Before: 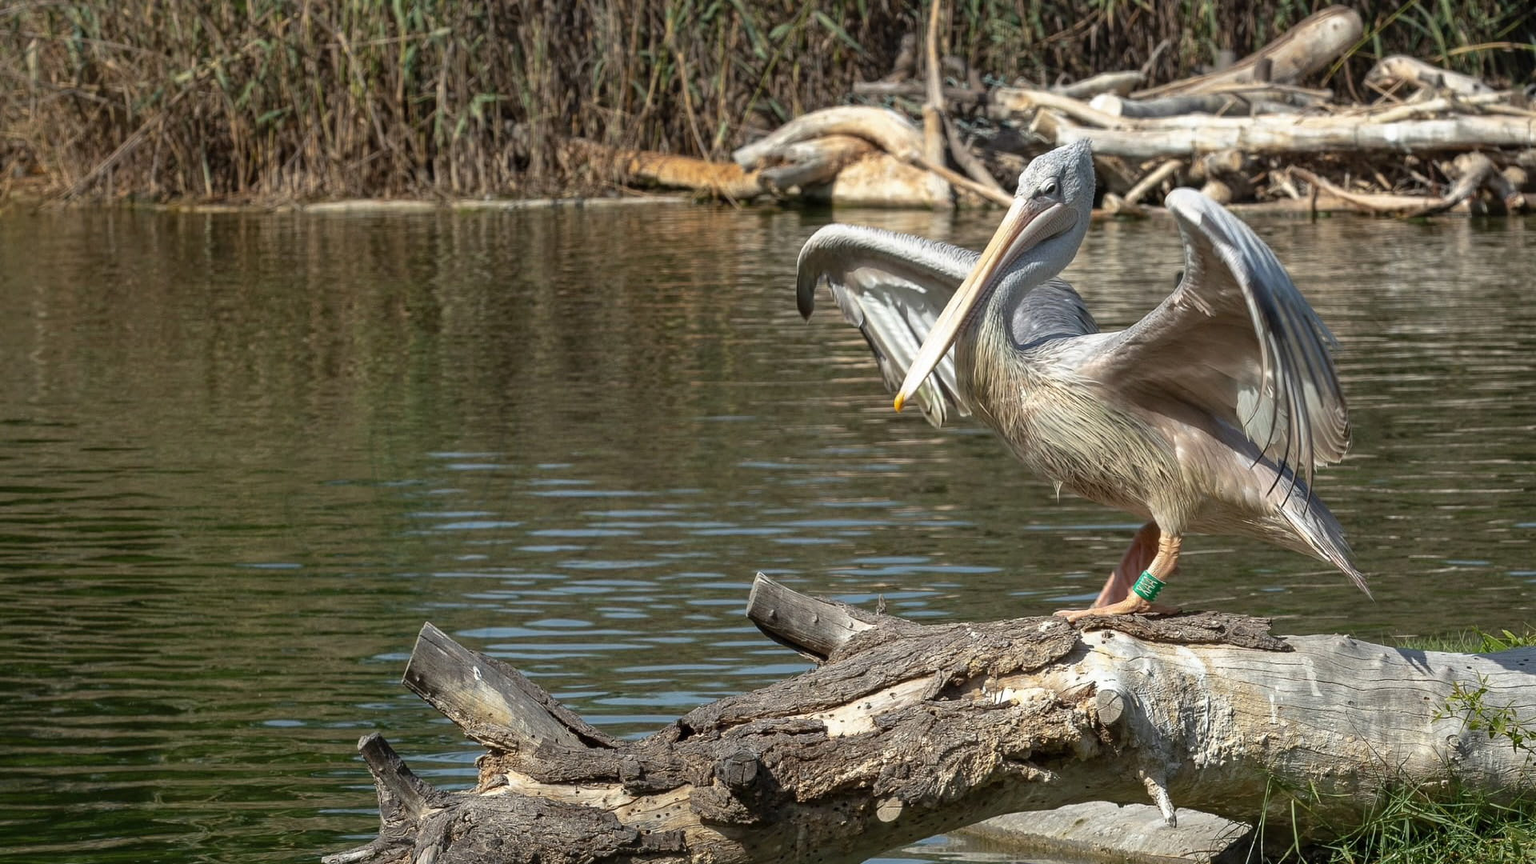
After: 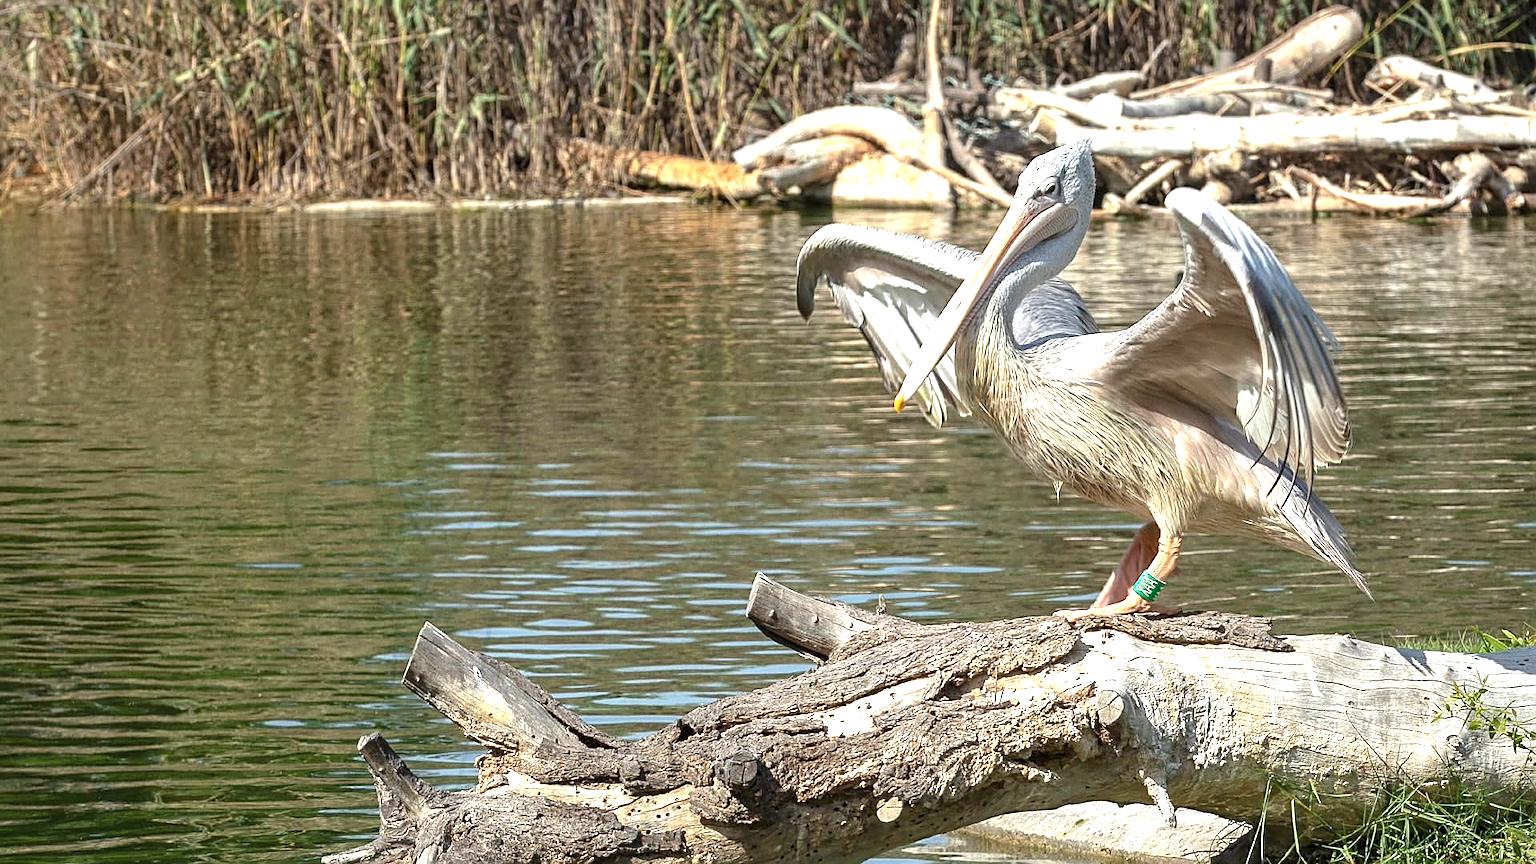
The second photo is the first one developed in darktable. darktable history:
sharpen: on, module defaults
exposure: exposure 1.16 EV, compensate highlight preservation false
